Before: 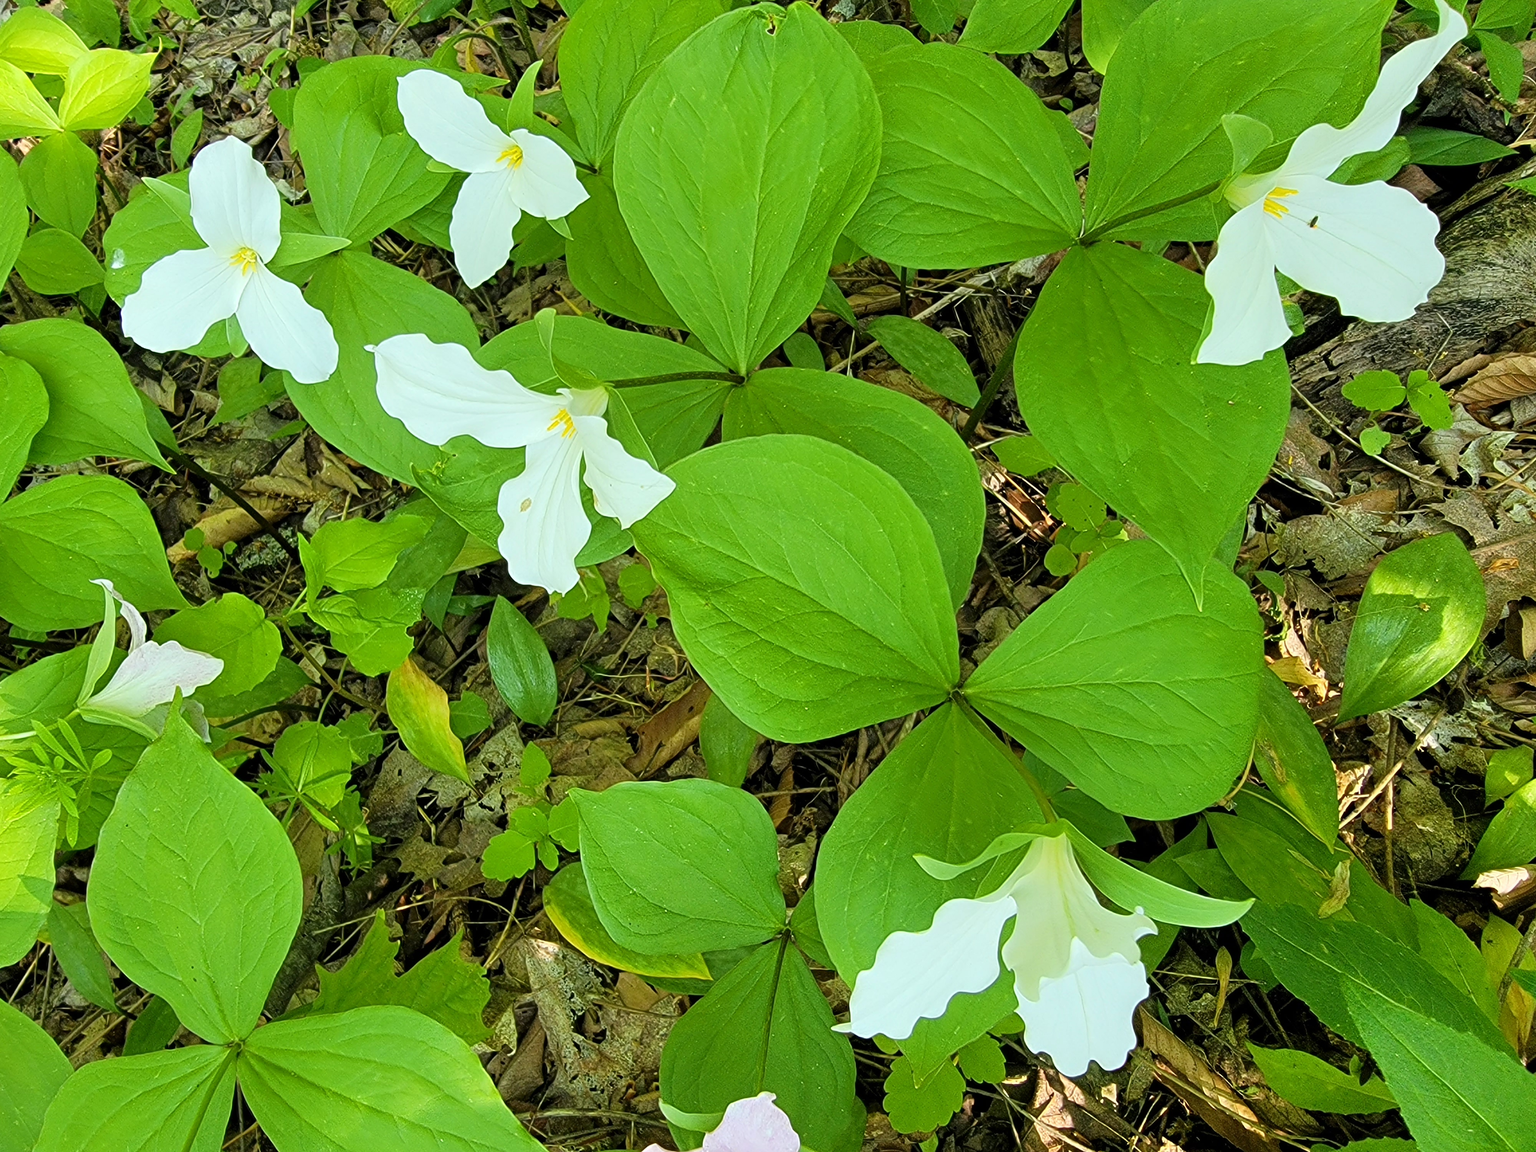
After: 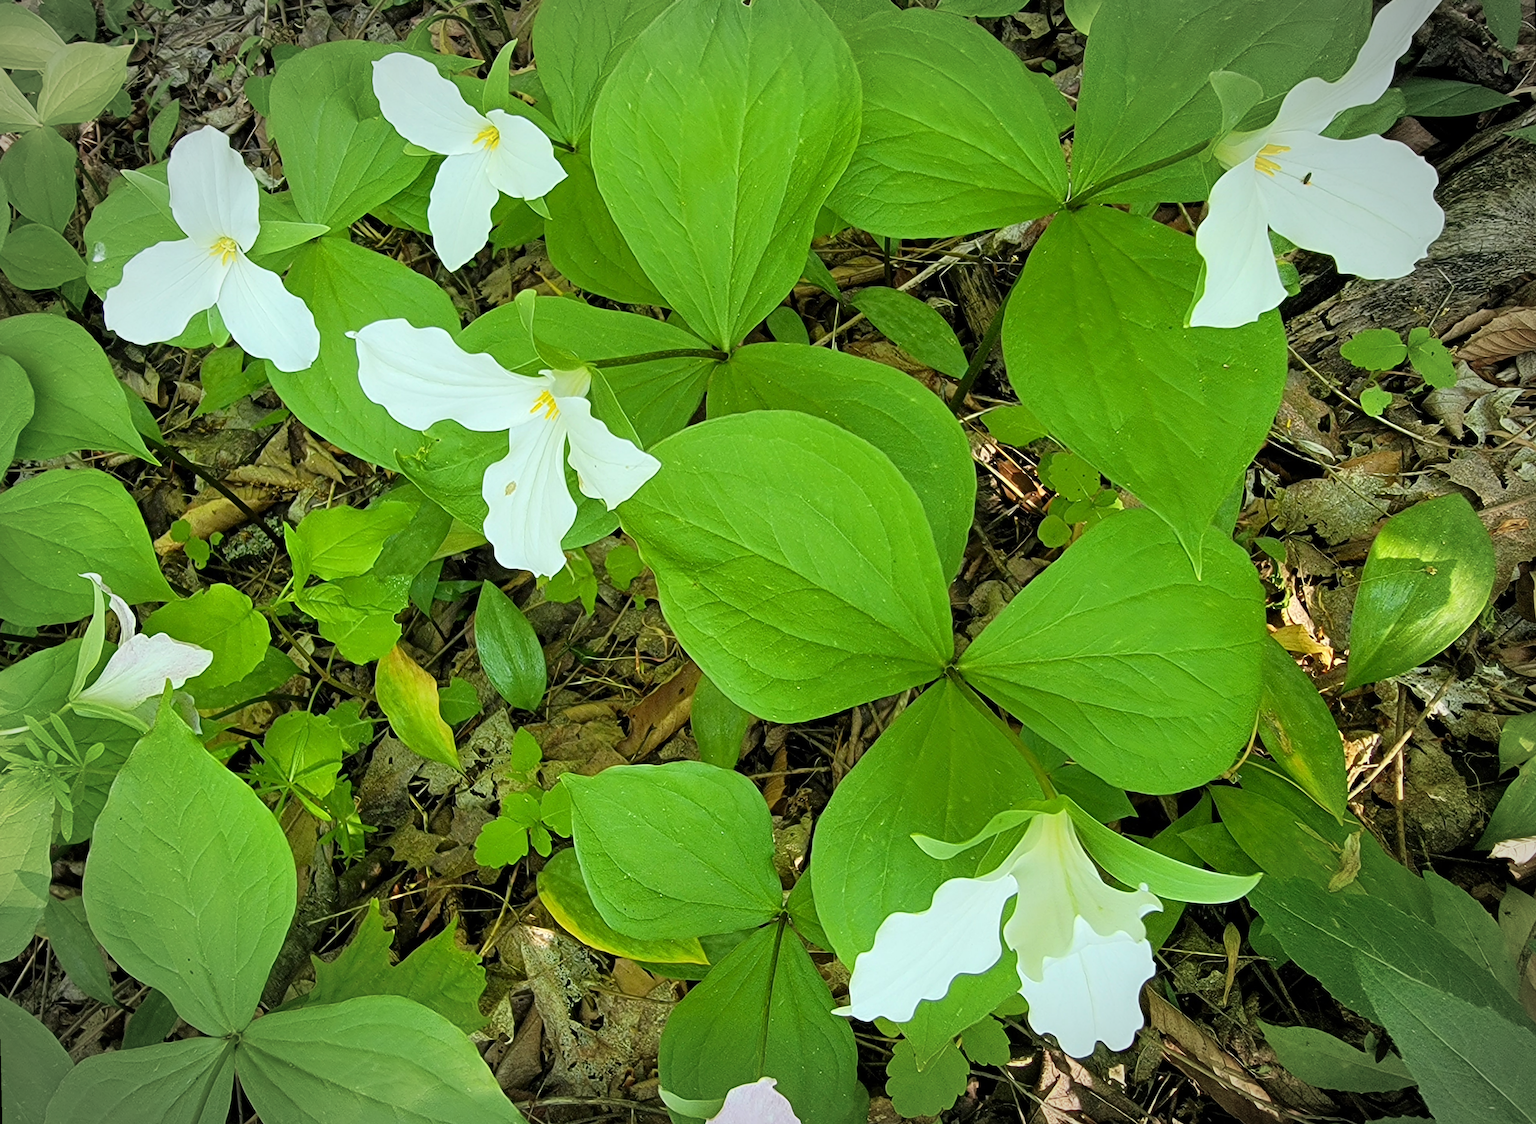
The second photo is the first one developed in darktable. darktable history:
vignetting: automatic ratio true
rotate and perspective: rotation -1.32°, lens shift (horizontal) -0.031, crop left 0.015, crop right 0.985, crop top 0.047, crop bottom 0.982
